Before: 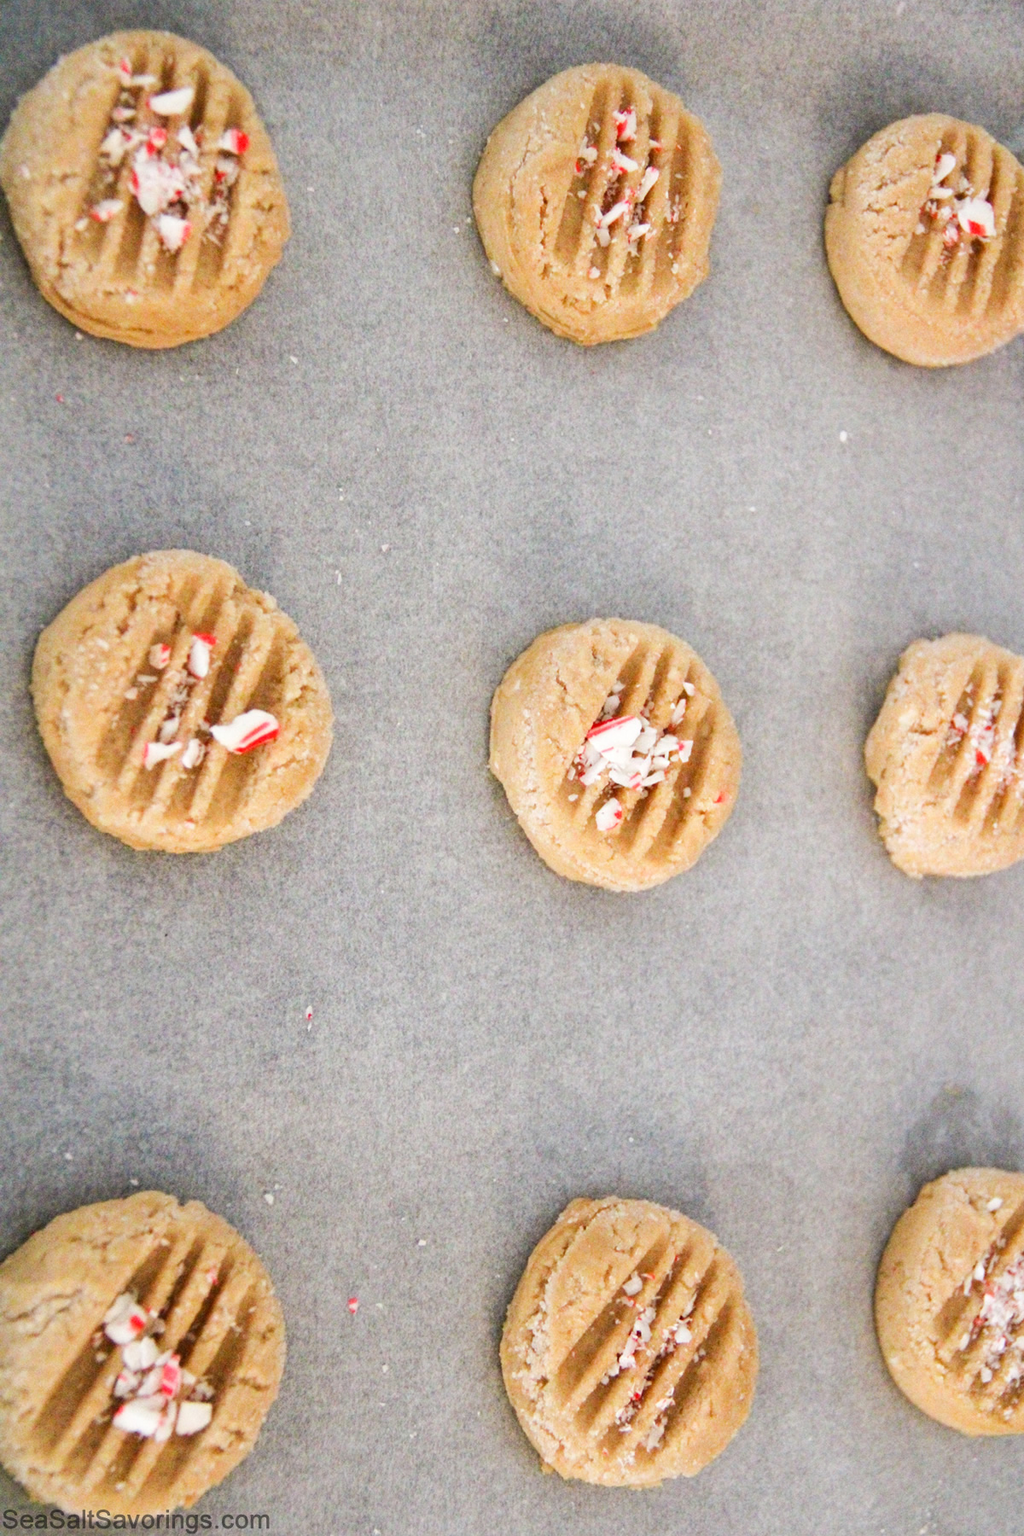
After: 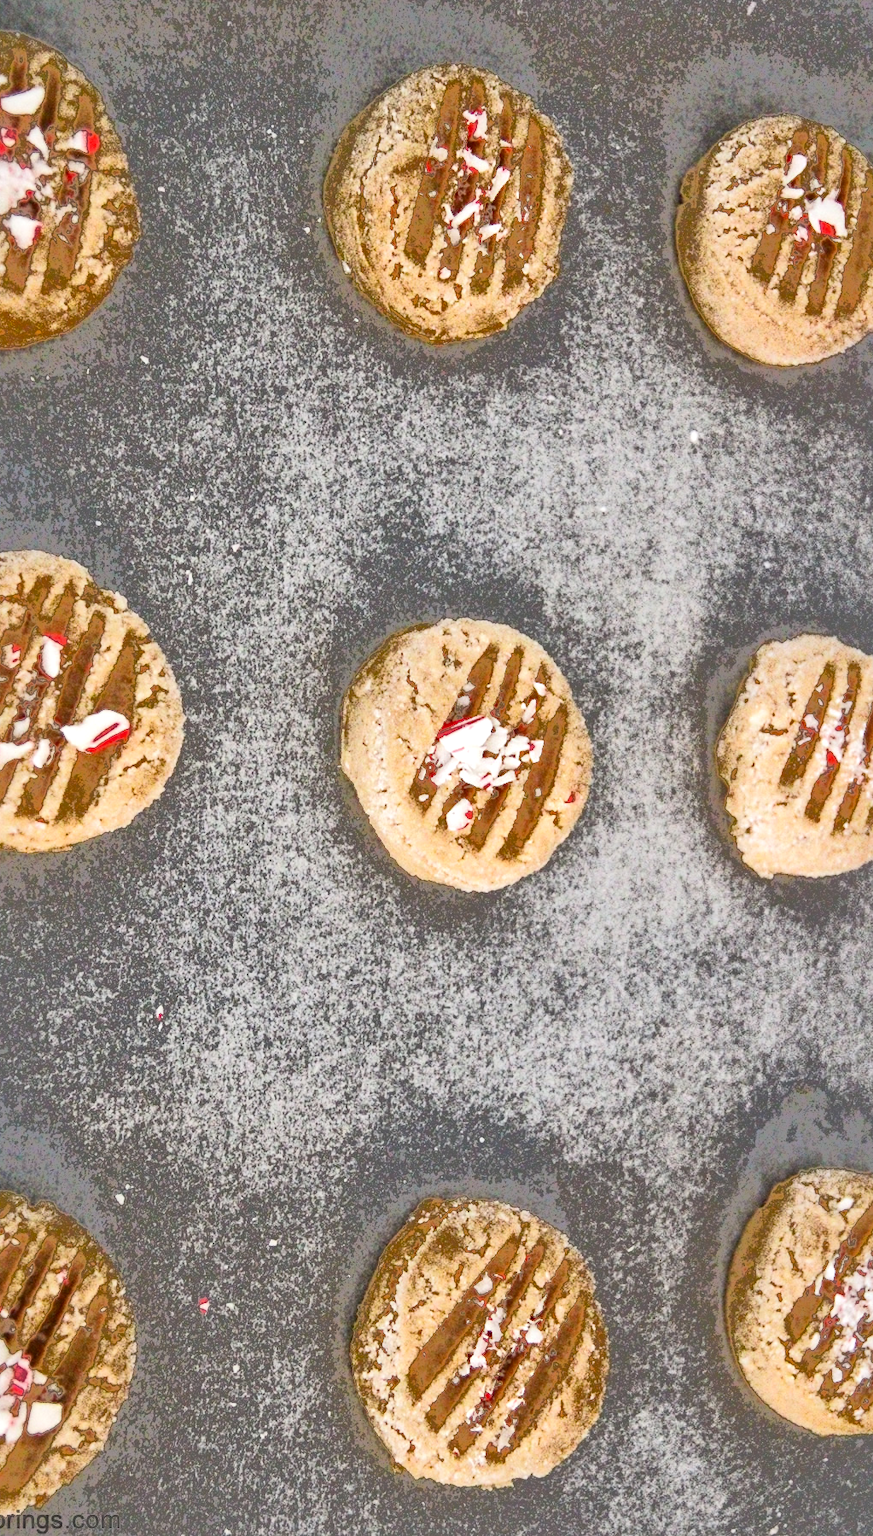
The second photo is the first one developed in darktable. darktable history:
crop and rotate: left 14.584%
fill light: exposure -0.73 EV, center 0.69, width 2.2
white balance: red 1, blue 1
local contrast: mode bilateral grid, contrast 20, coarseness 50, detail 150%, midtone range 0.2
